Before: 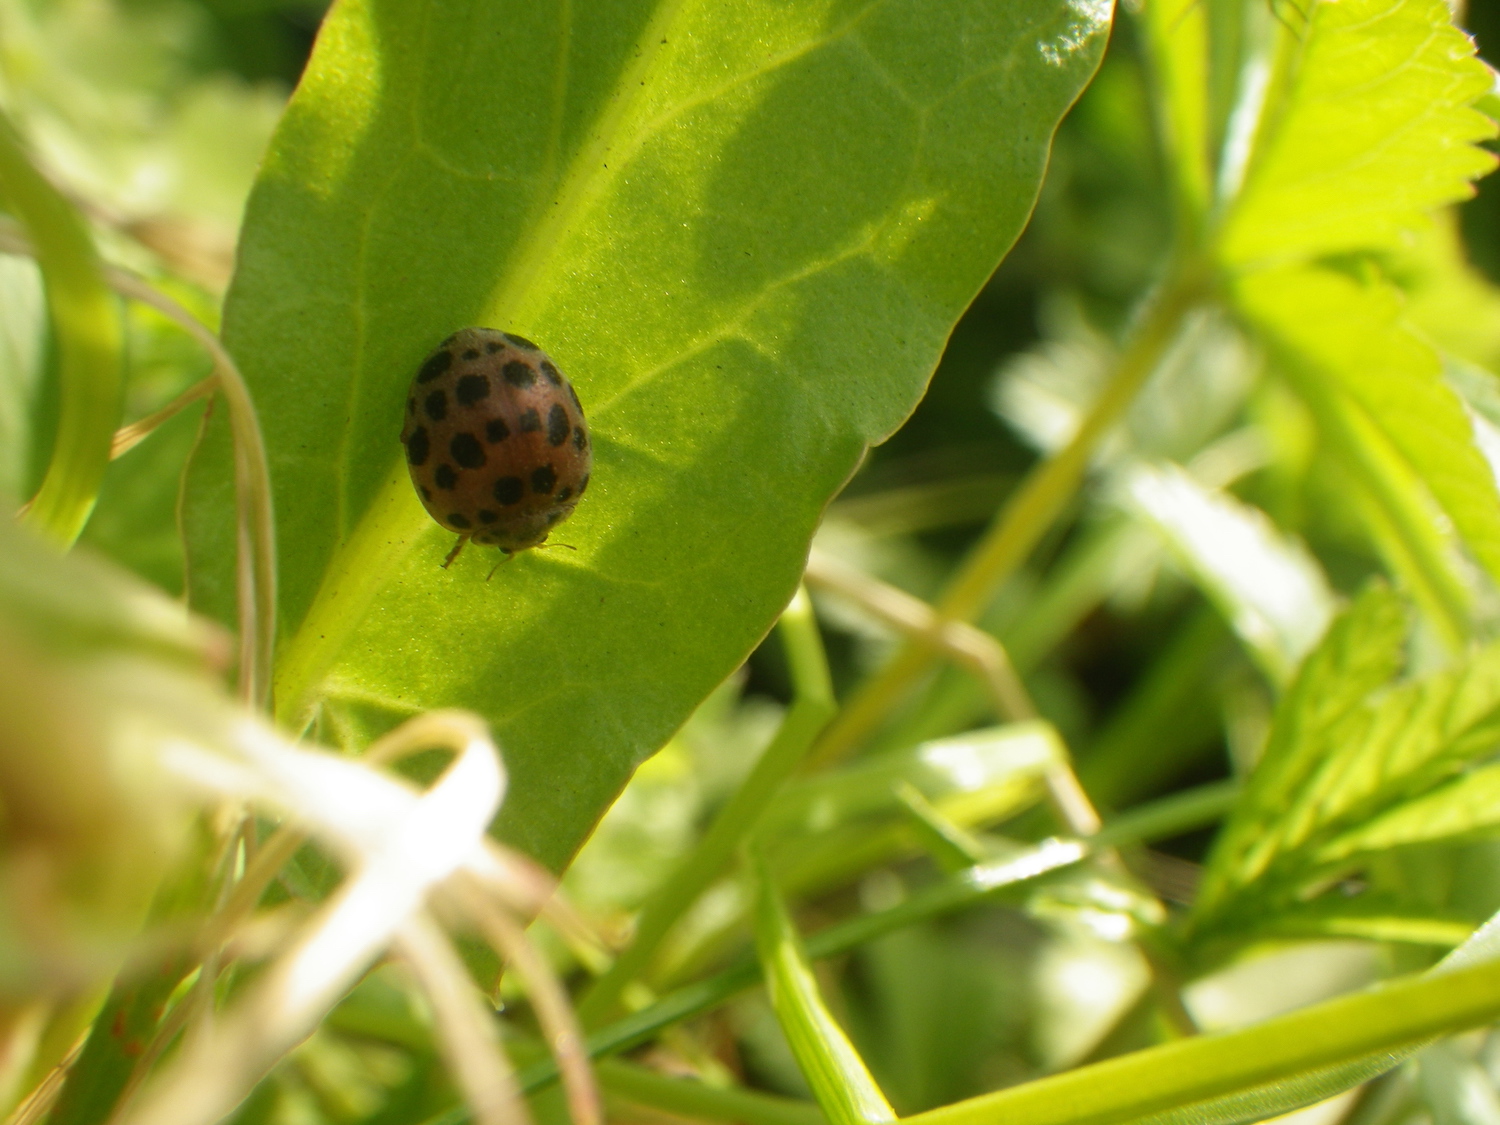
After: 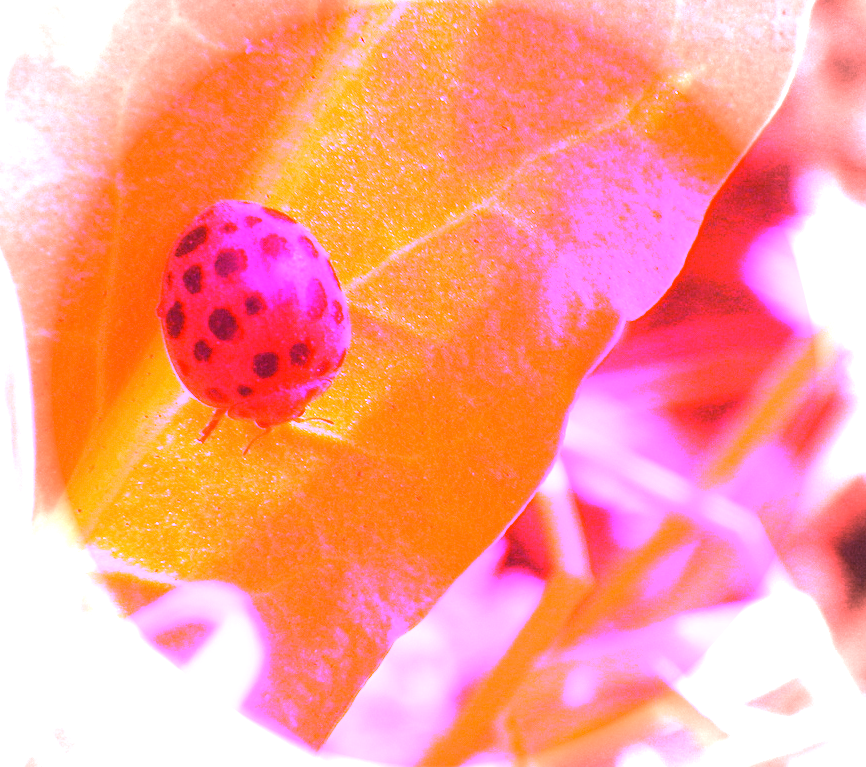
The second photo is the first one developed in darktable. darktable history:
vignetting: fall-off start 88.03%, fall-off radius 24.9%
crop: left 16.202%, top 11.208%, right 26.045%, bottom 20.557%
white balance: red 8, blue 8
